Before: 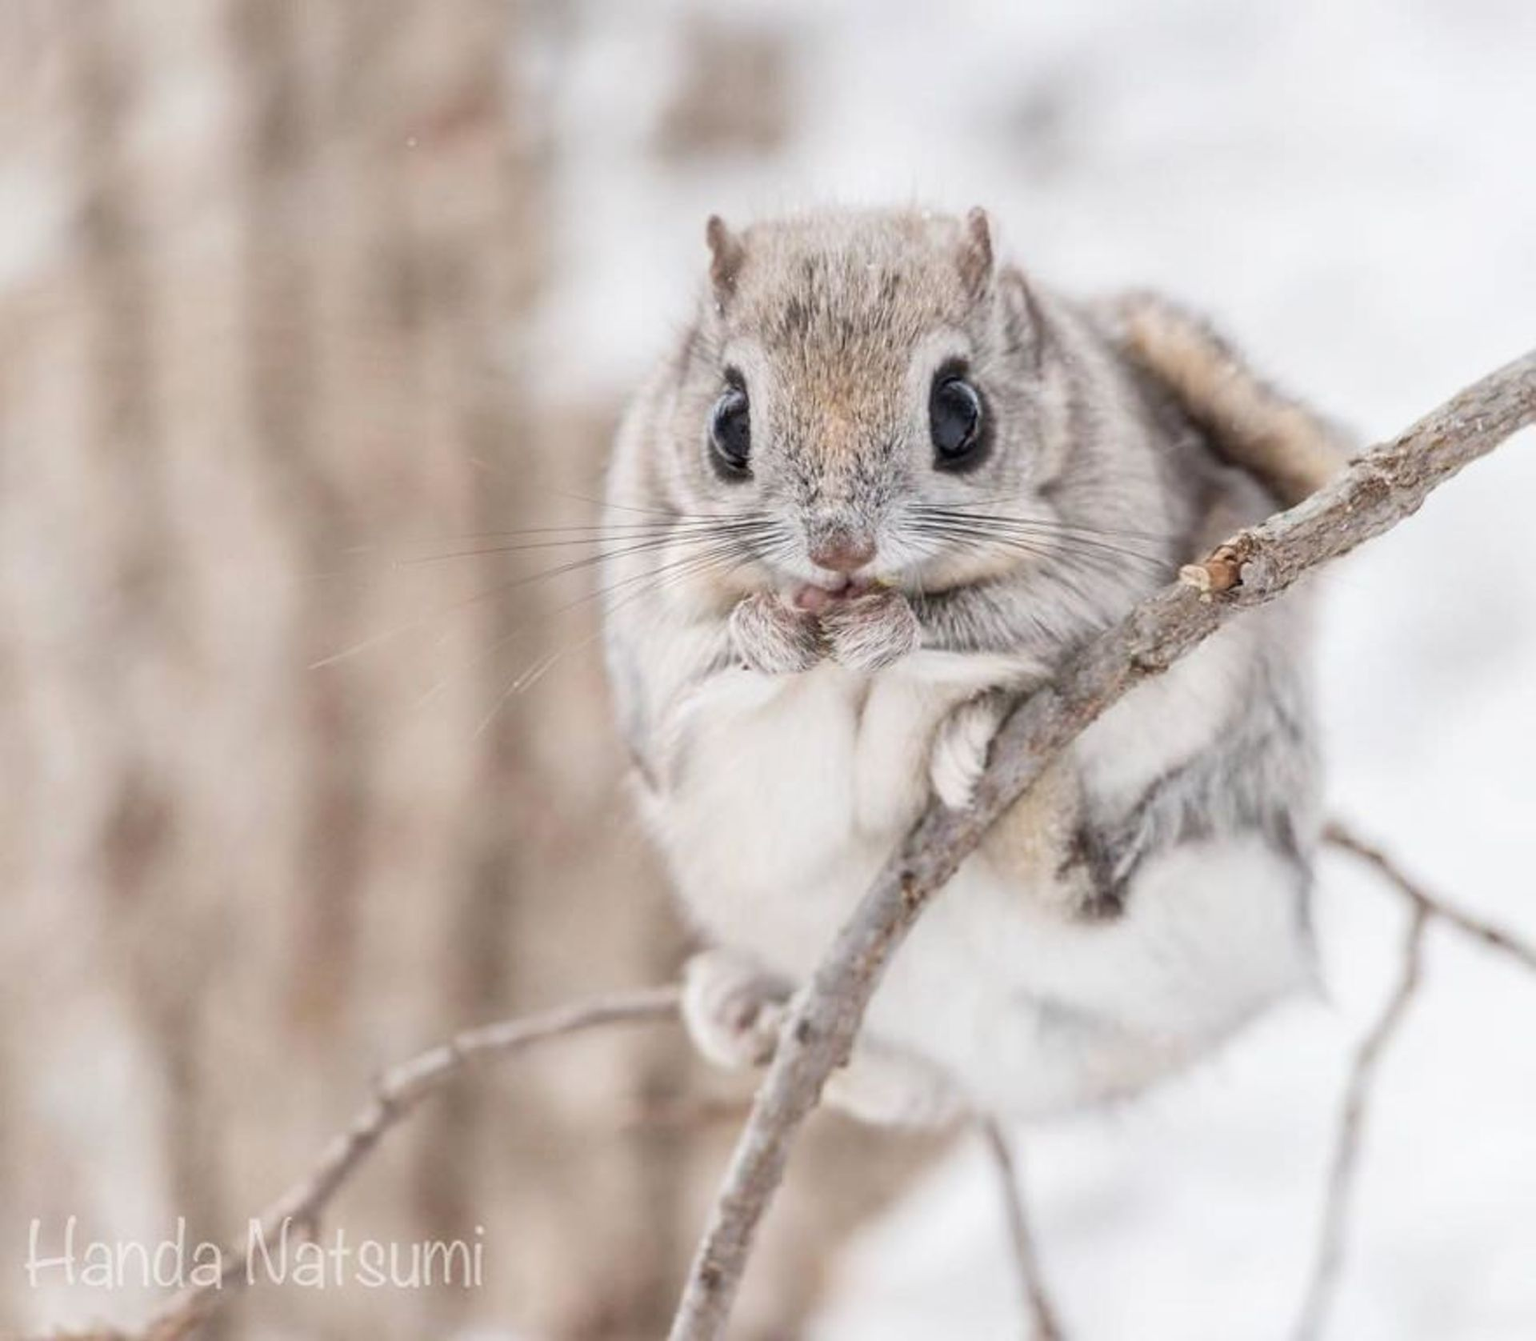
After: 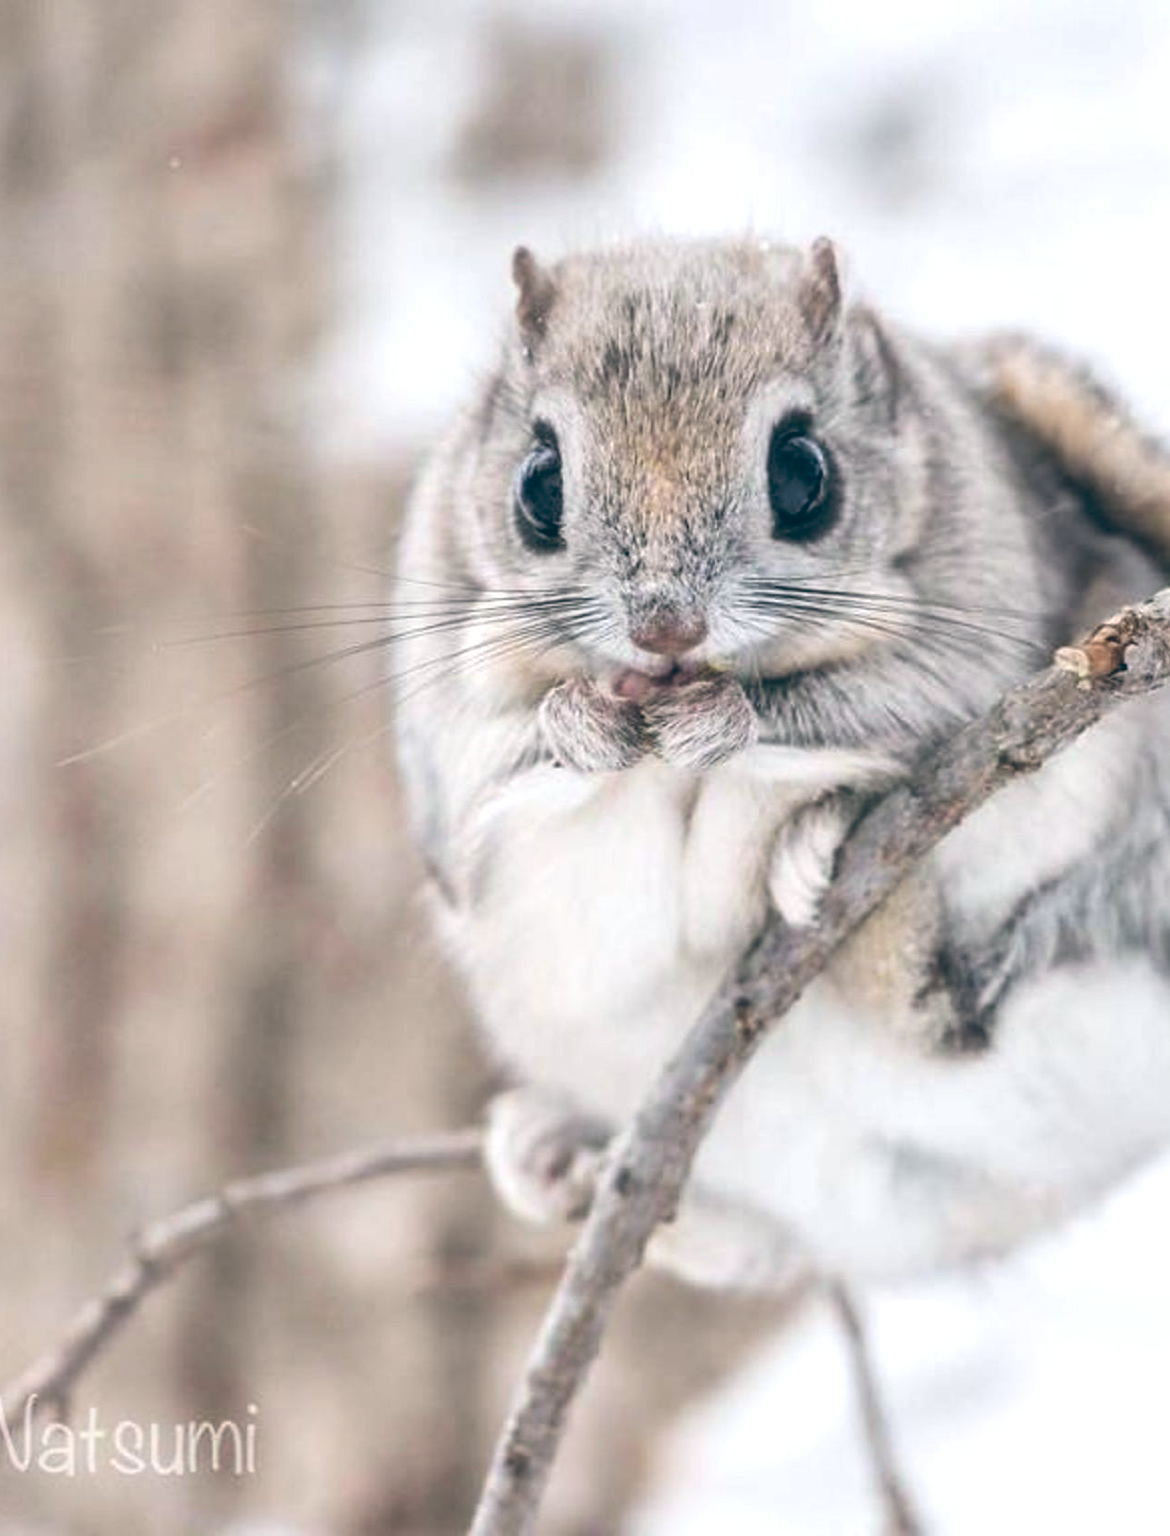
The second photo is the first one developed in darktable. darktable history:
color balance: lift [1.016, 0.983, 1, 1.017], gamma [0.958, 1, 1, 1], gain [0.981, 1.007, 0.993, 1.002], input saturation 118.26%, contrast 13.43%, contrast fulcrum 21.62%, output saturation 82.76%
crop: left 16.899%, right 16.556%
